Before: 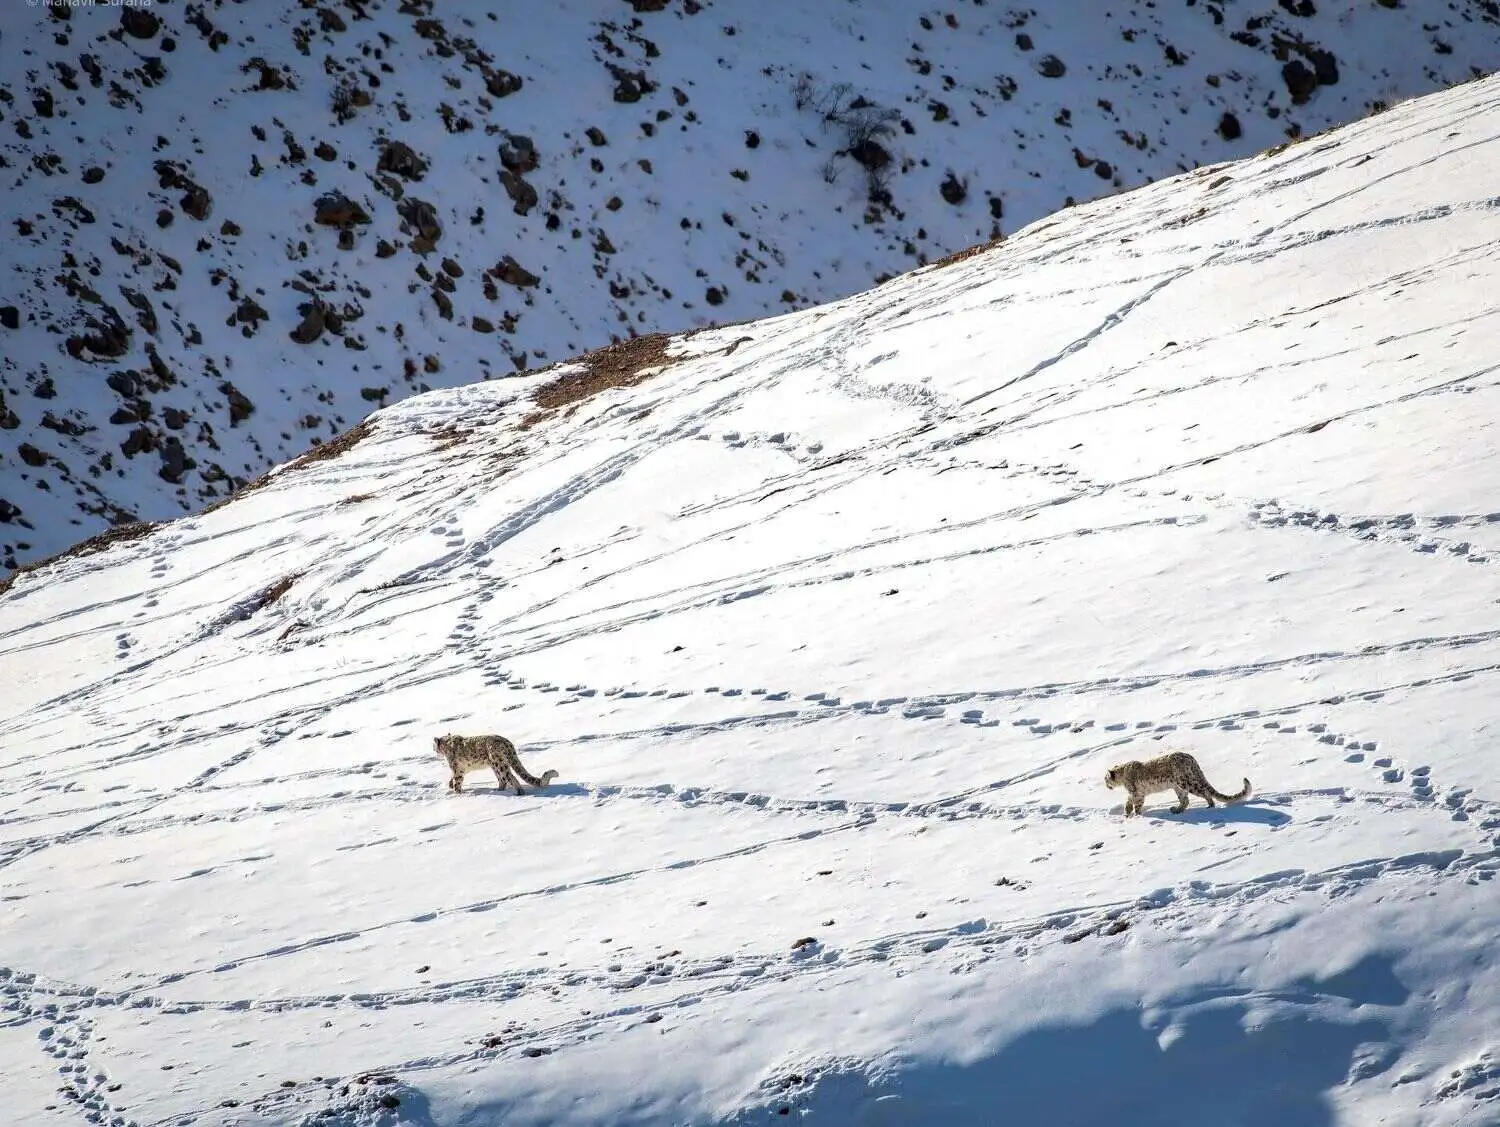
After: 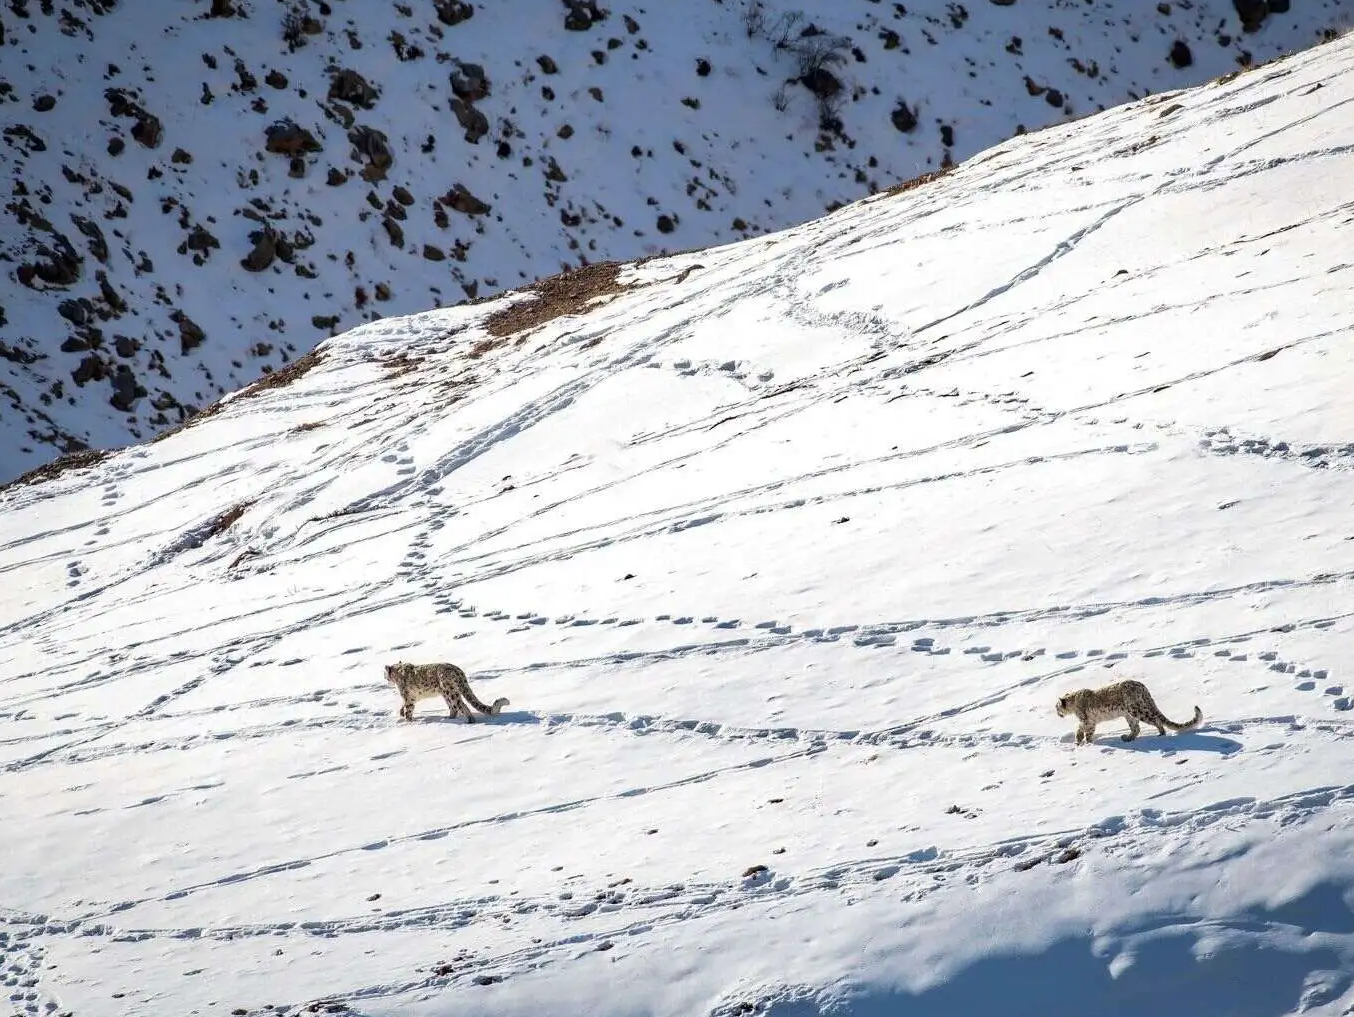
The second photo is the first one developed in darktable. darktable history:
exposure: compensate highlight preservation false
crop: left 3.305%, top 6.436%, right 6.389%, bottom 3.258%
contrast brightness saturation: saturation -0.05
